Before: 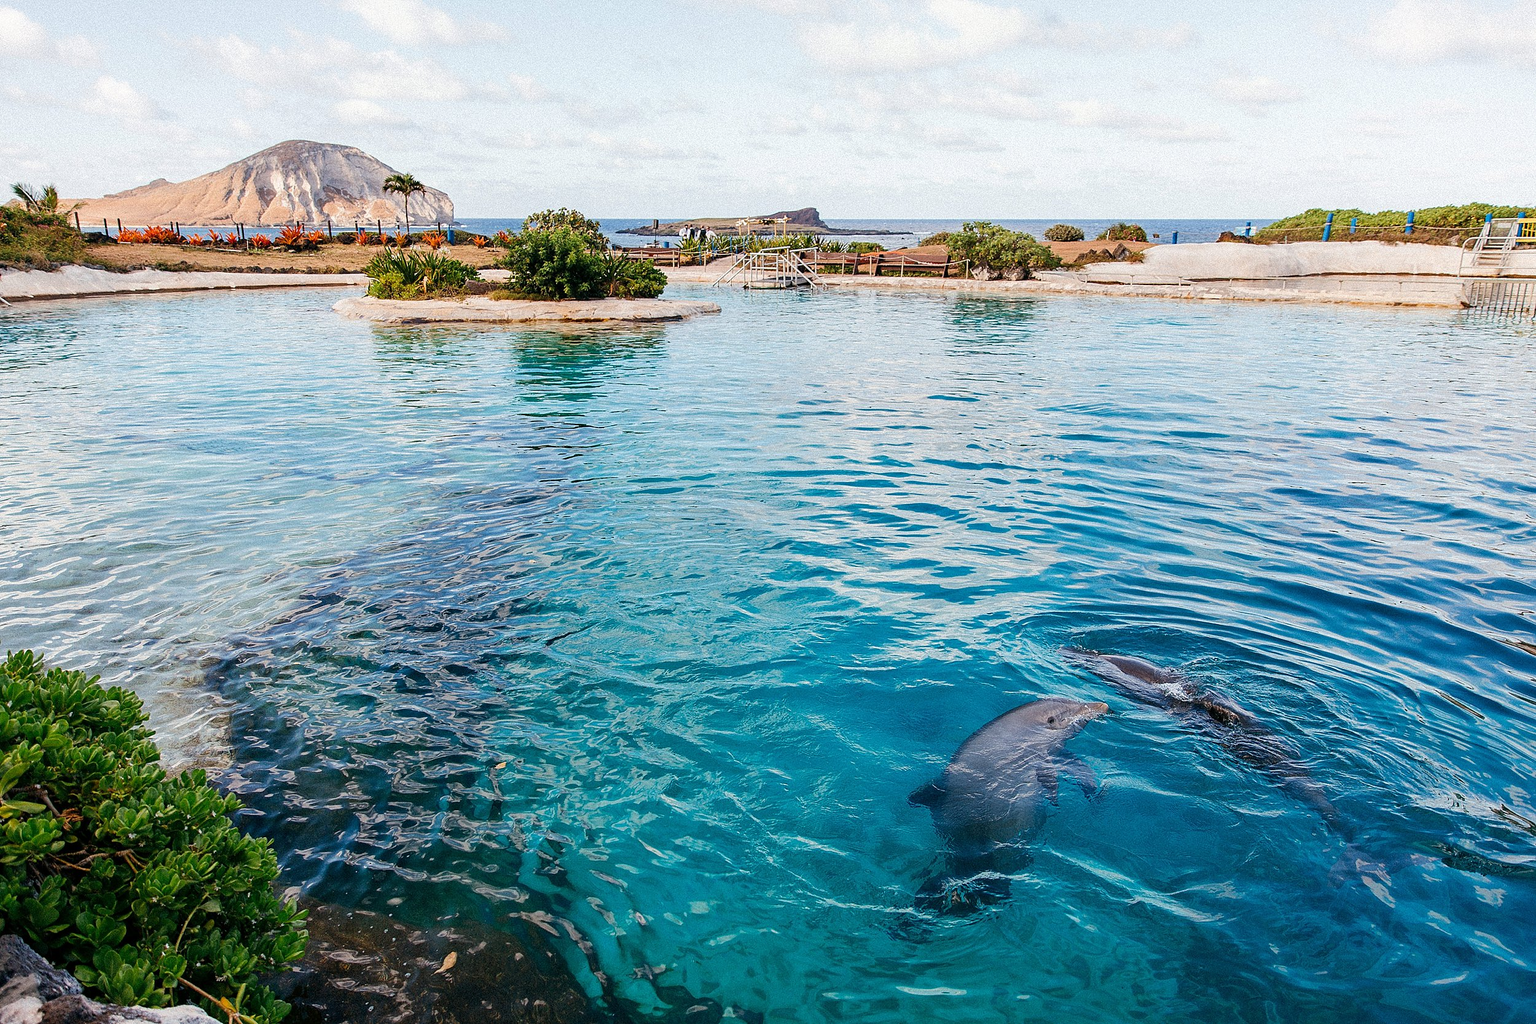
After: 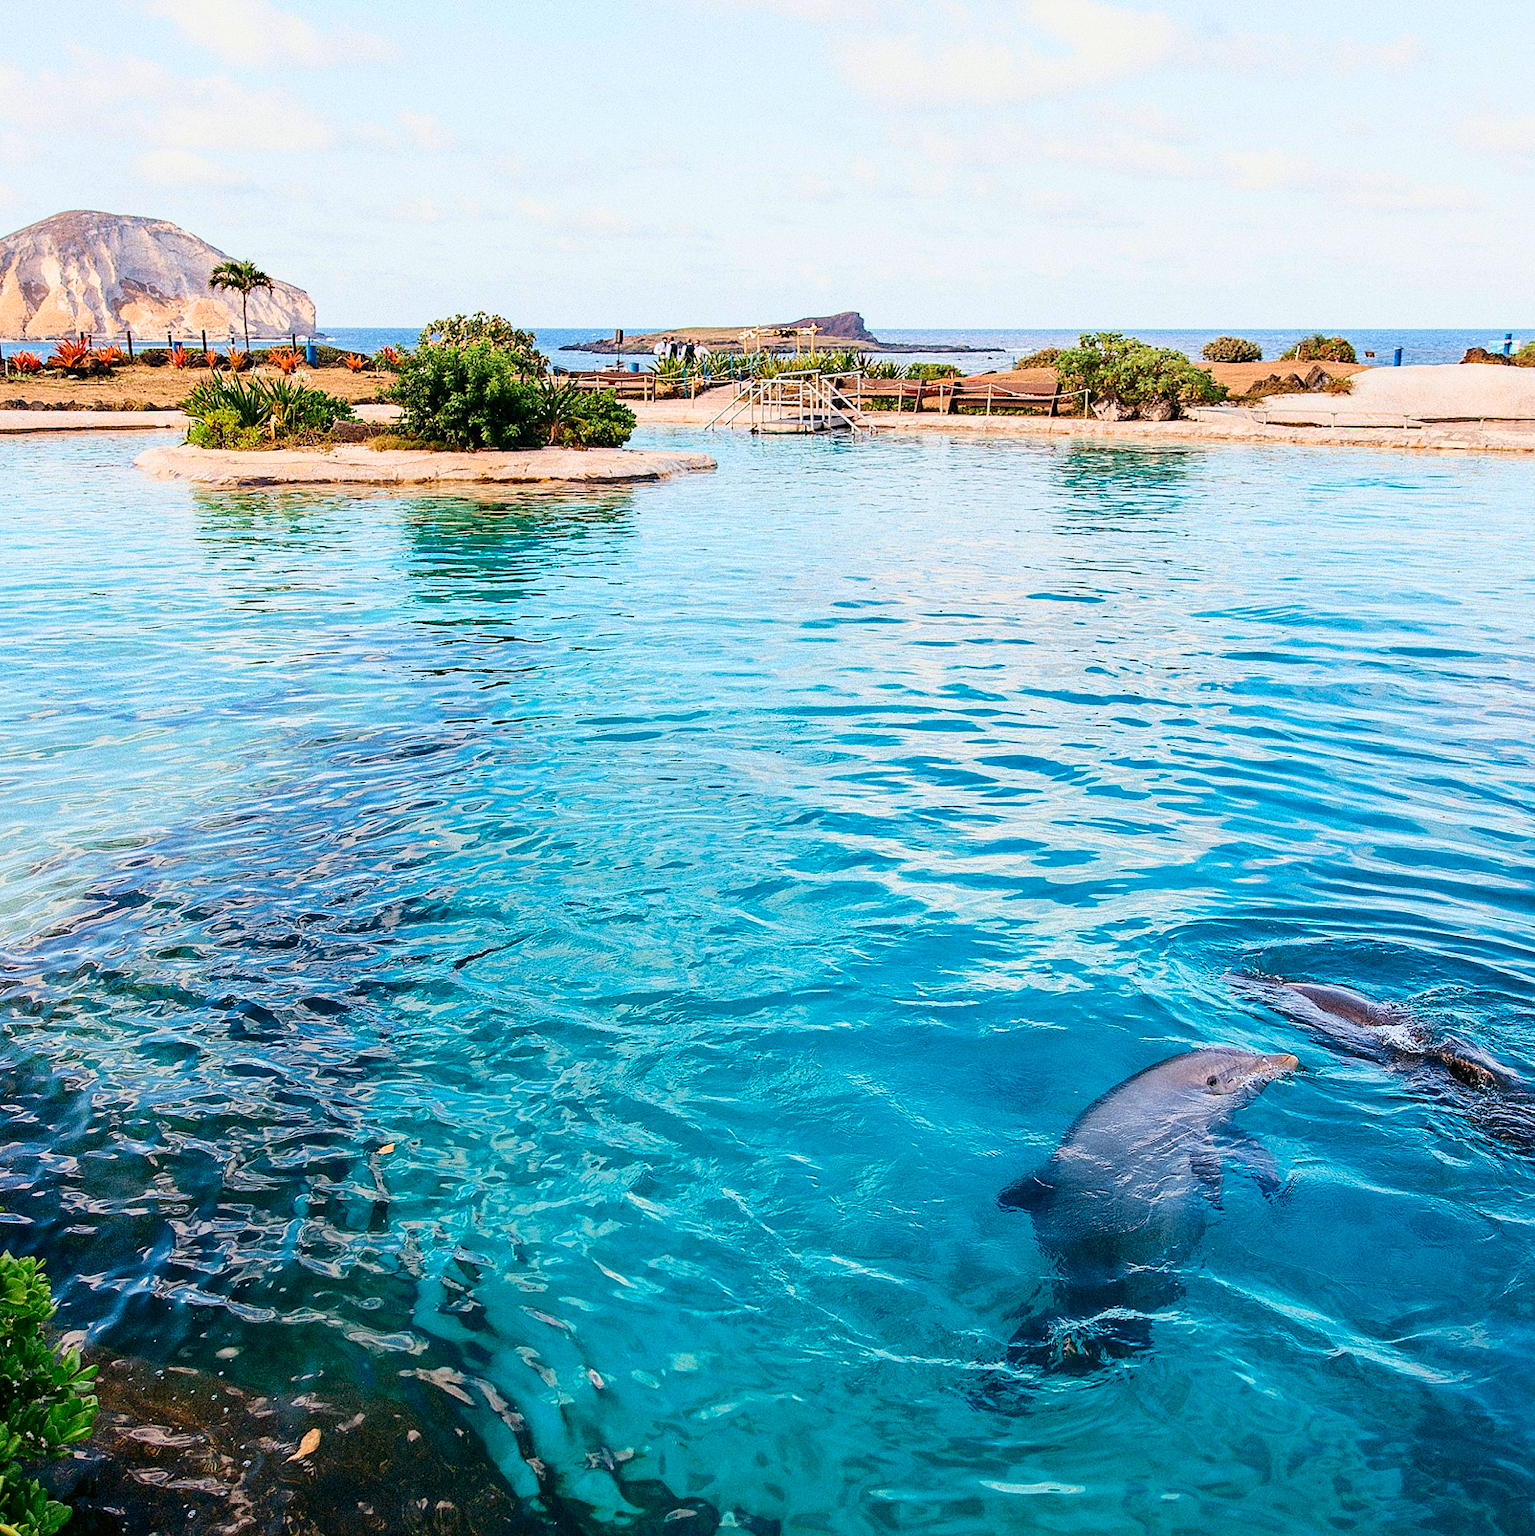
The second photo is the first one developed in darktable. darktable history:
crop and rotate: left 15.881%, right 17.5%
tone curve: curves: ch0 [(0, 0) (0.091, 0.077) (0.389, 0.458) (0.745, 0.82) (0.844, 0.908) (0.909, 0.942) (1, 0.973)]; ch1 [(0, 0) (0.437, 0.404) (0.5, 0.5) (0.529, 0.55) (0.58, 0.6) (0.616, 0.649) (1, 1)]; ch2 [(0, 0) (0.442, 0.415) (0.5, 0.5) (0.535, 0.557) (0.585, 0.62) (1, 1)], color space Lab, independent channels, preserve colors none
